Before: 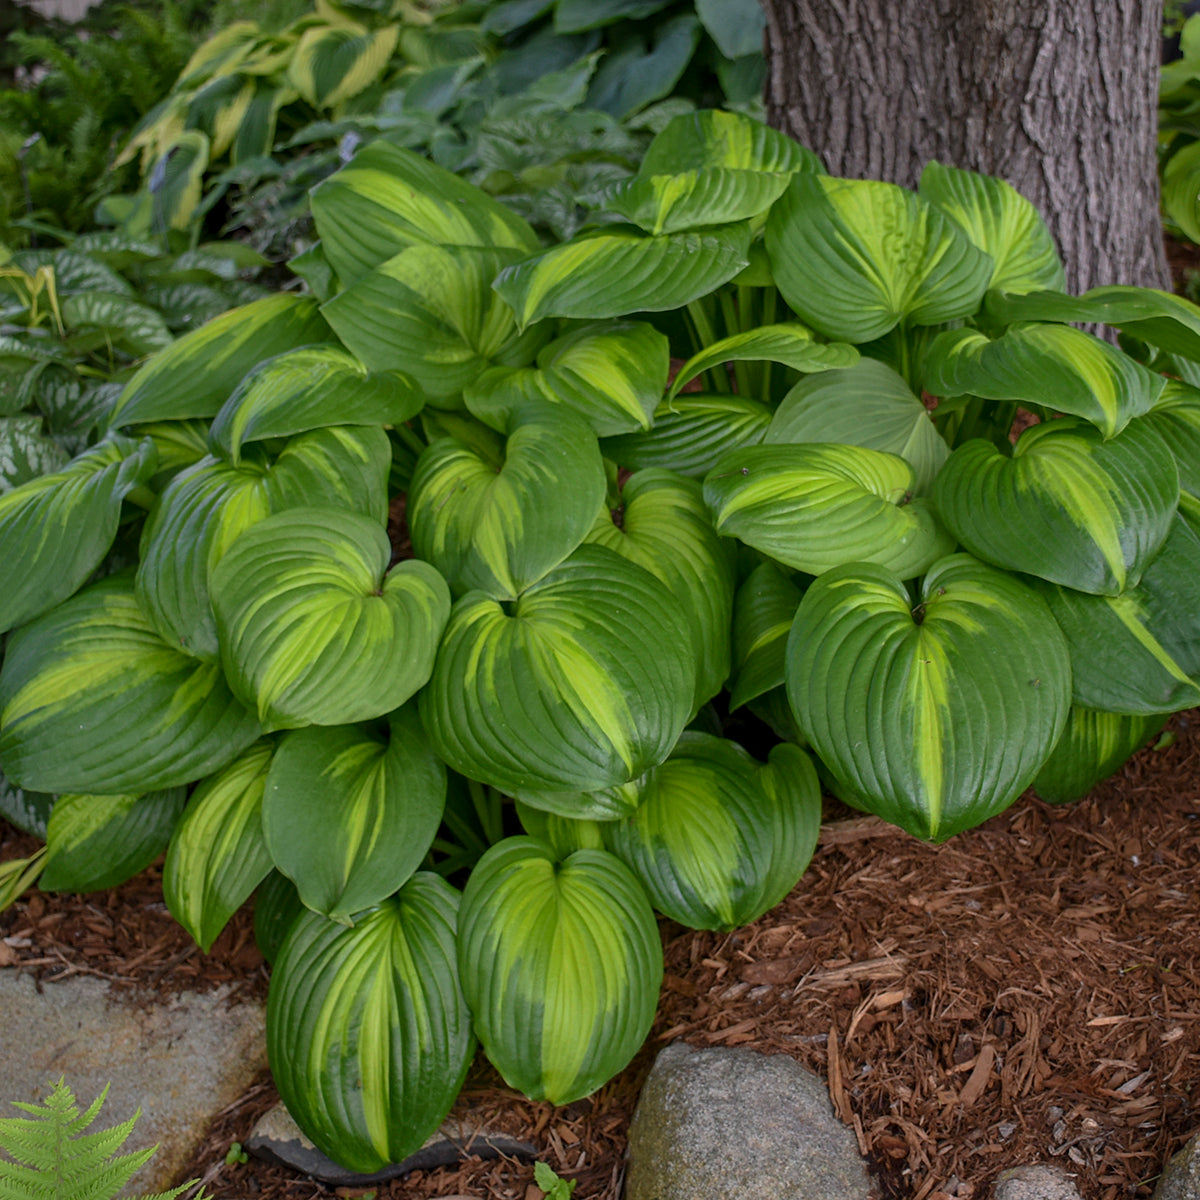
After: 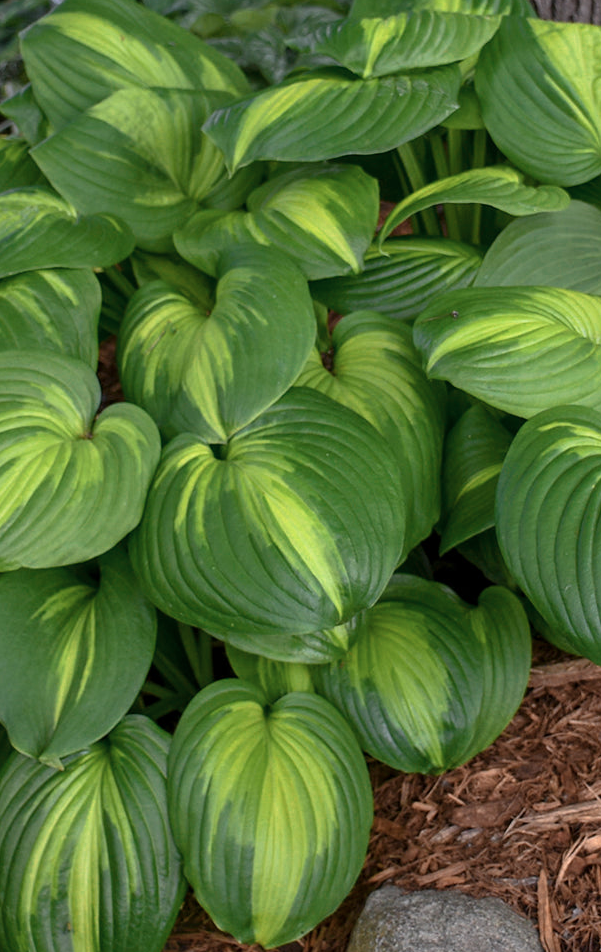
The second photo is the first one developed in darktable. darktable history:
crop and rotate: angle 0.012°, left 24.205%, top 13.138%, right 25.659%, bottom 7.456%
color zones: curves: ch0 [(0.018, 0.548) (0.224, 0.64) (0.425, 0.447) (0.675, 0.575) (0.732, 0.579)]; ch1 [(0.066, 0.487) (0.25, 0.5) (0.404, 0.43) (0.75, 0.421) (0.956, 0.421)]; ch2 [(0.044, 0.561) (0.215, 0.465) (0.399, 0.544) (0.465, 0.548) (0.614, 0.447) (0.724, 0.43) (0.882, 0.623) (0.956, 0.632)], mix 20.66%
